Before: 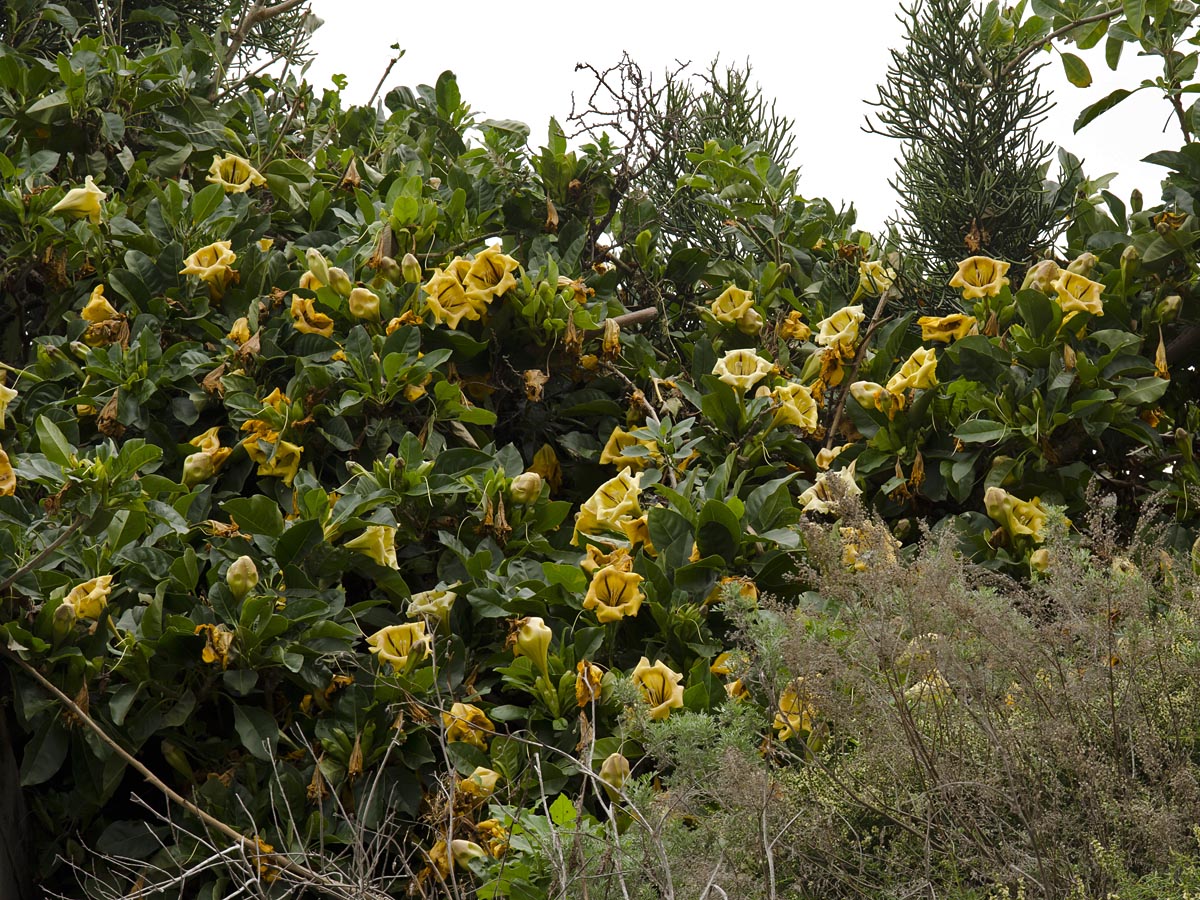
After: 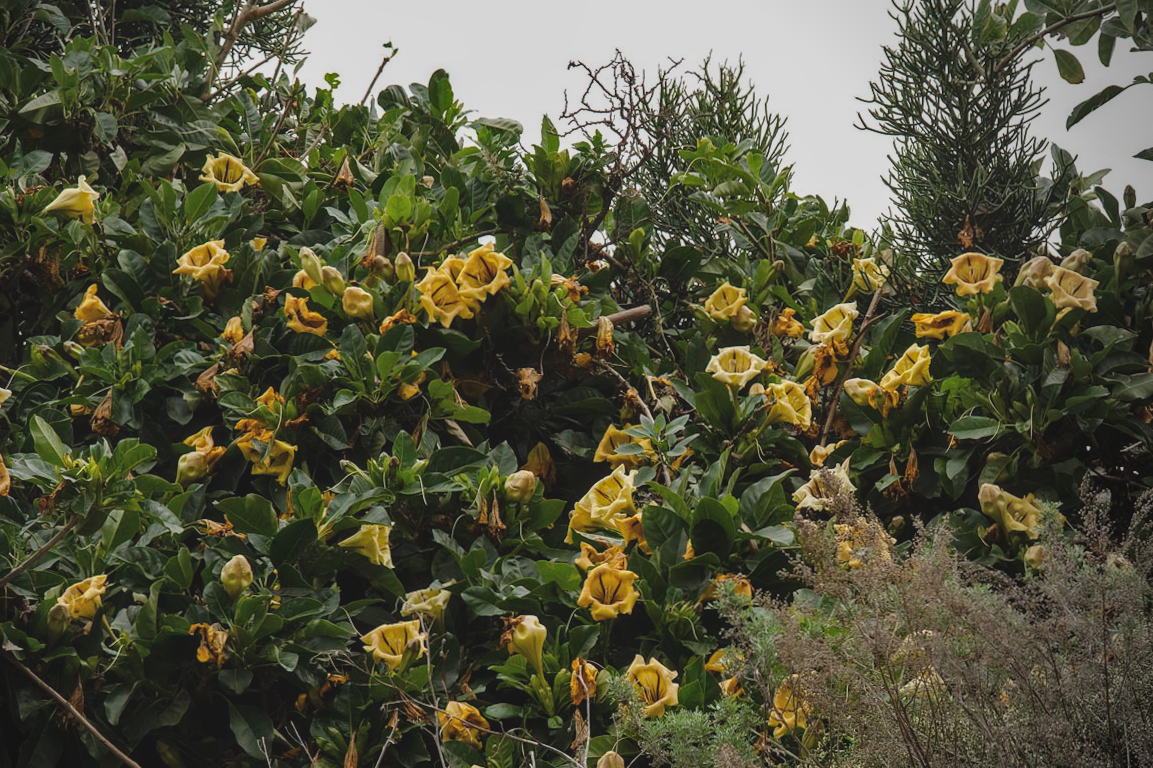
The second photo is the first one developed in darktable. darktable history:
local contrast: on, module defaults
crop and rotate: angle 0.2°, left 0.275%, right 3.127%, bottom 14.18%
exposure: black level correction -0.015, exposure -0.5 EV, compensate highlight preservation false
vignetting: center (-0.15, 0.013)
